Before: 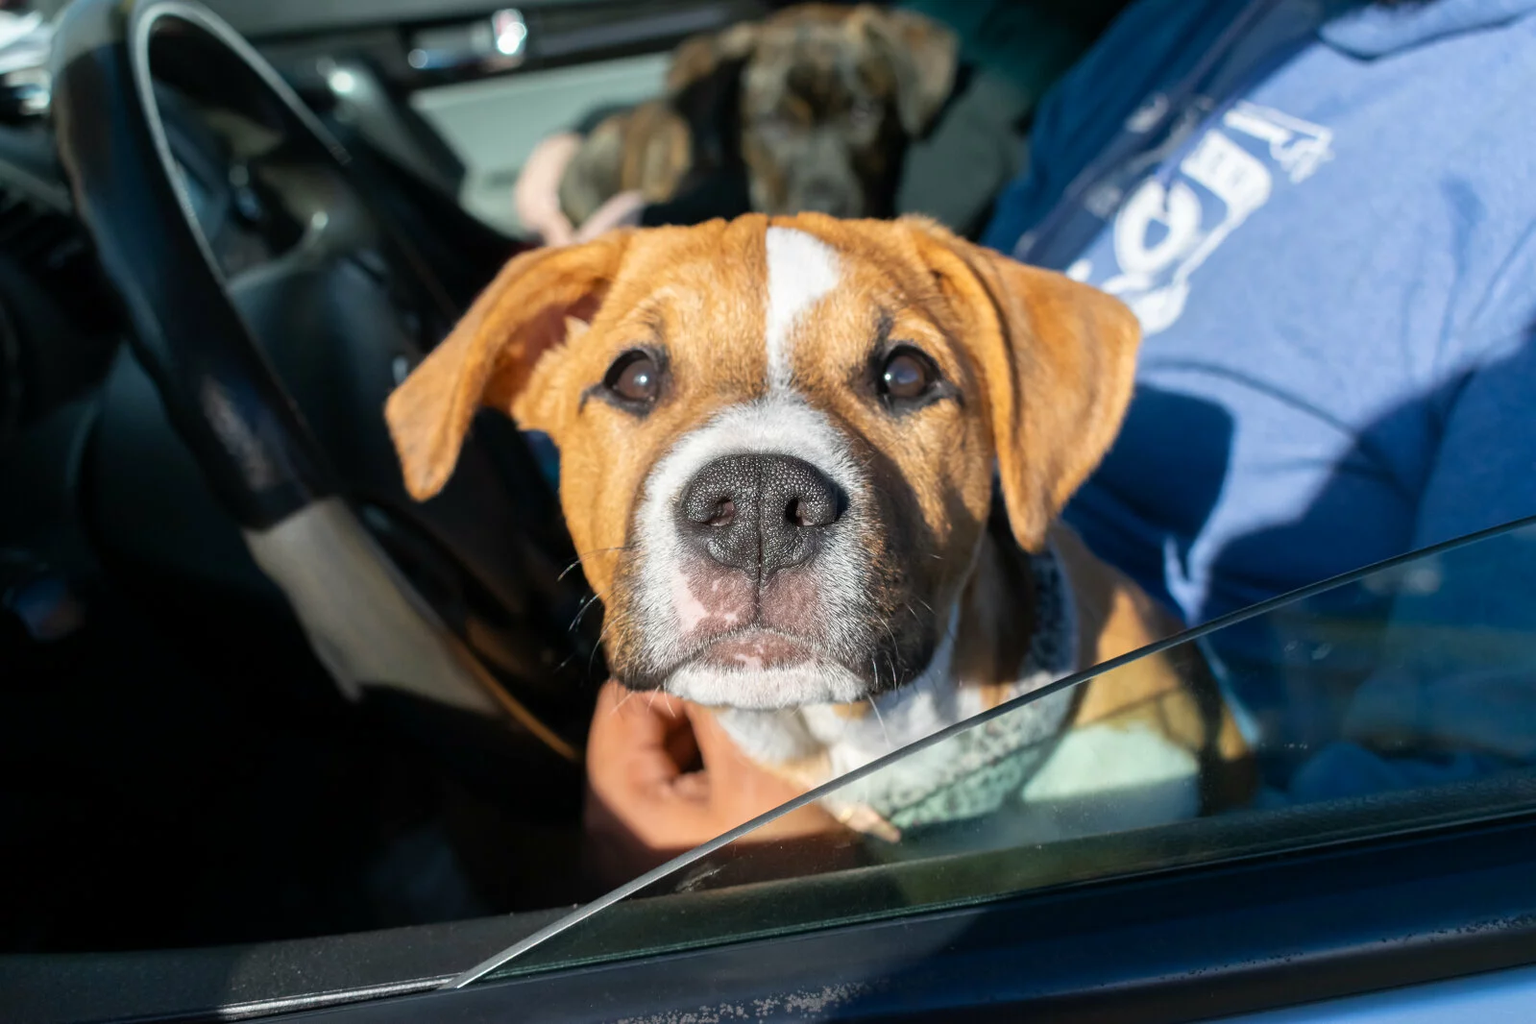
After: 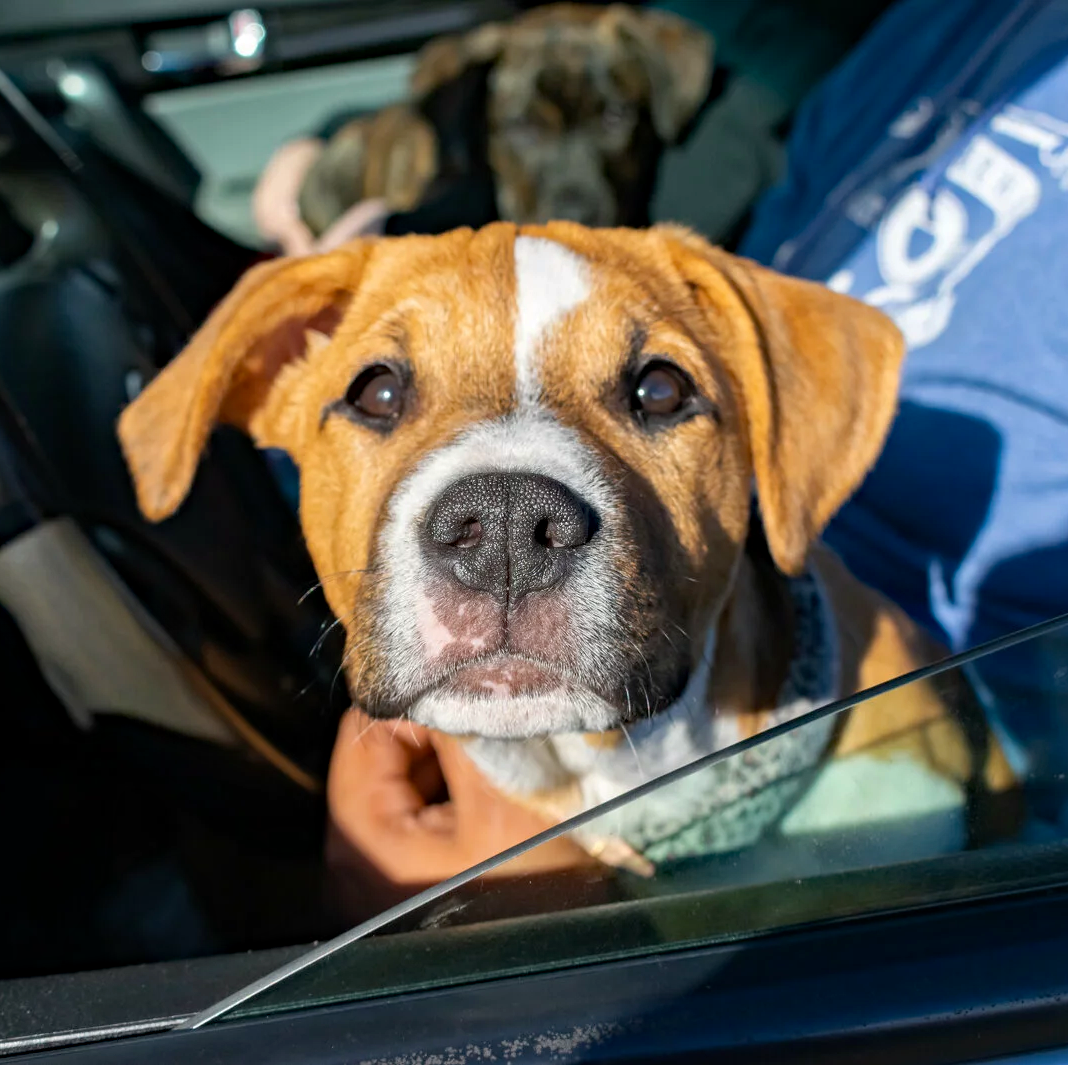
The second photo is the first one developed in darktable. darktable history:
crop and rotate: left 17.732%, right 15.423%
haze removal: strength 0.29, distance 0.25, compatibility mode true, adaptive false
